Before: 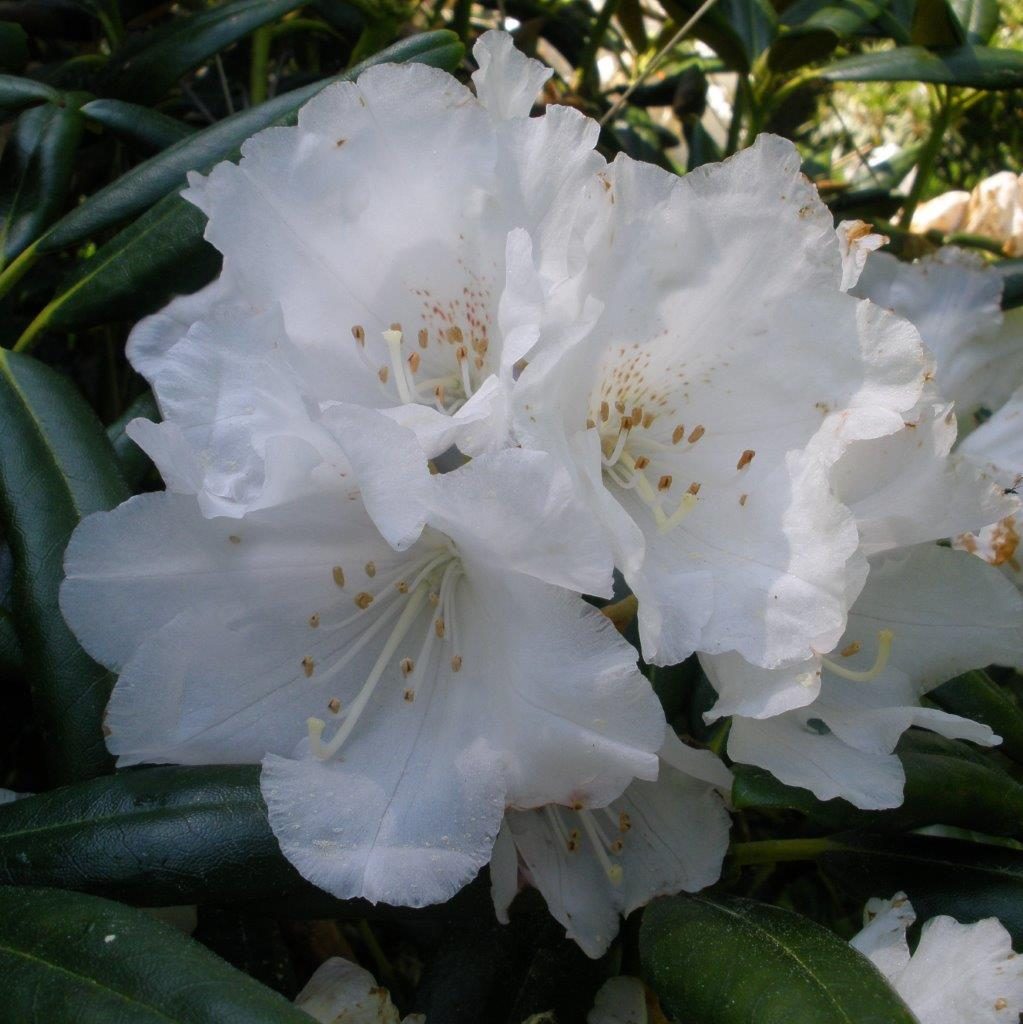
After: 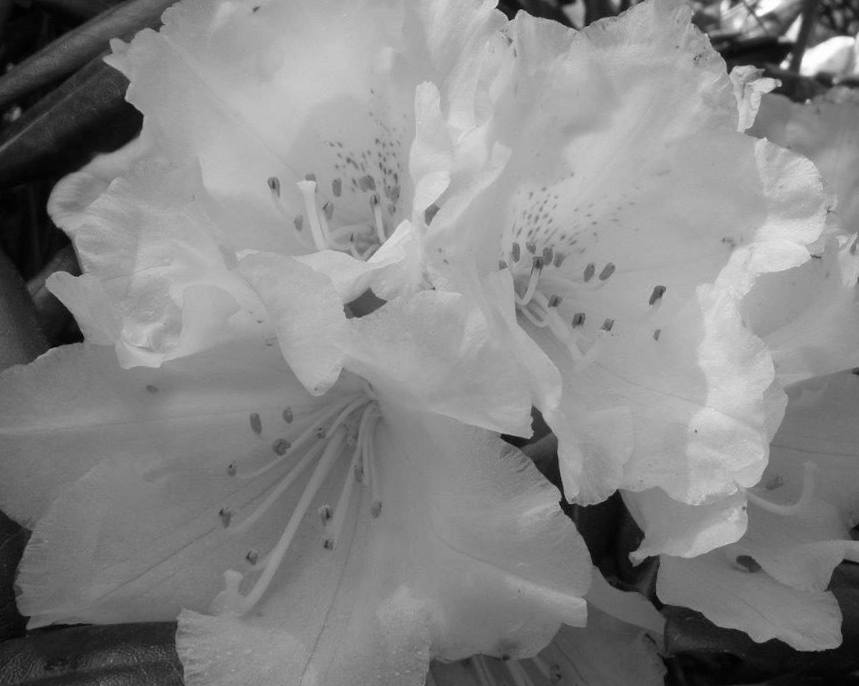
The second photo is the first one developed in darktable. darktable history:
rotate and perspective: rotation -1.68°, lens shift (vertical) -0.146, crop left 0.049, crop right 0.912, crop top 0.032, crop bottom 0.96
crop: left 5.596%, top 10.314%, right 3.534%, bottom 19.395%
monochrome: on, module defaults
